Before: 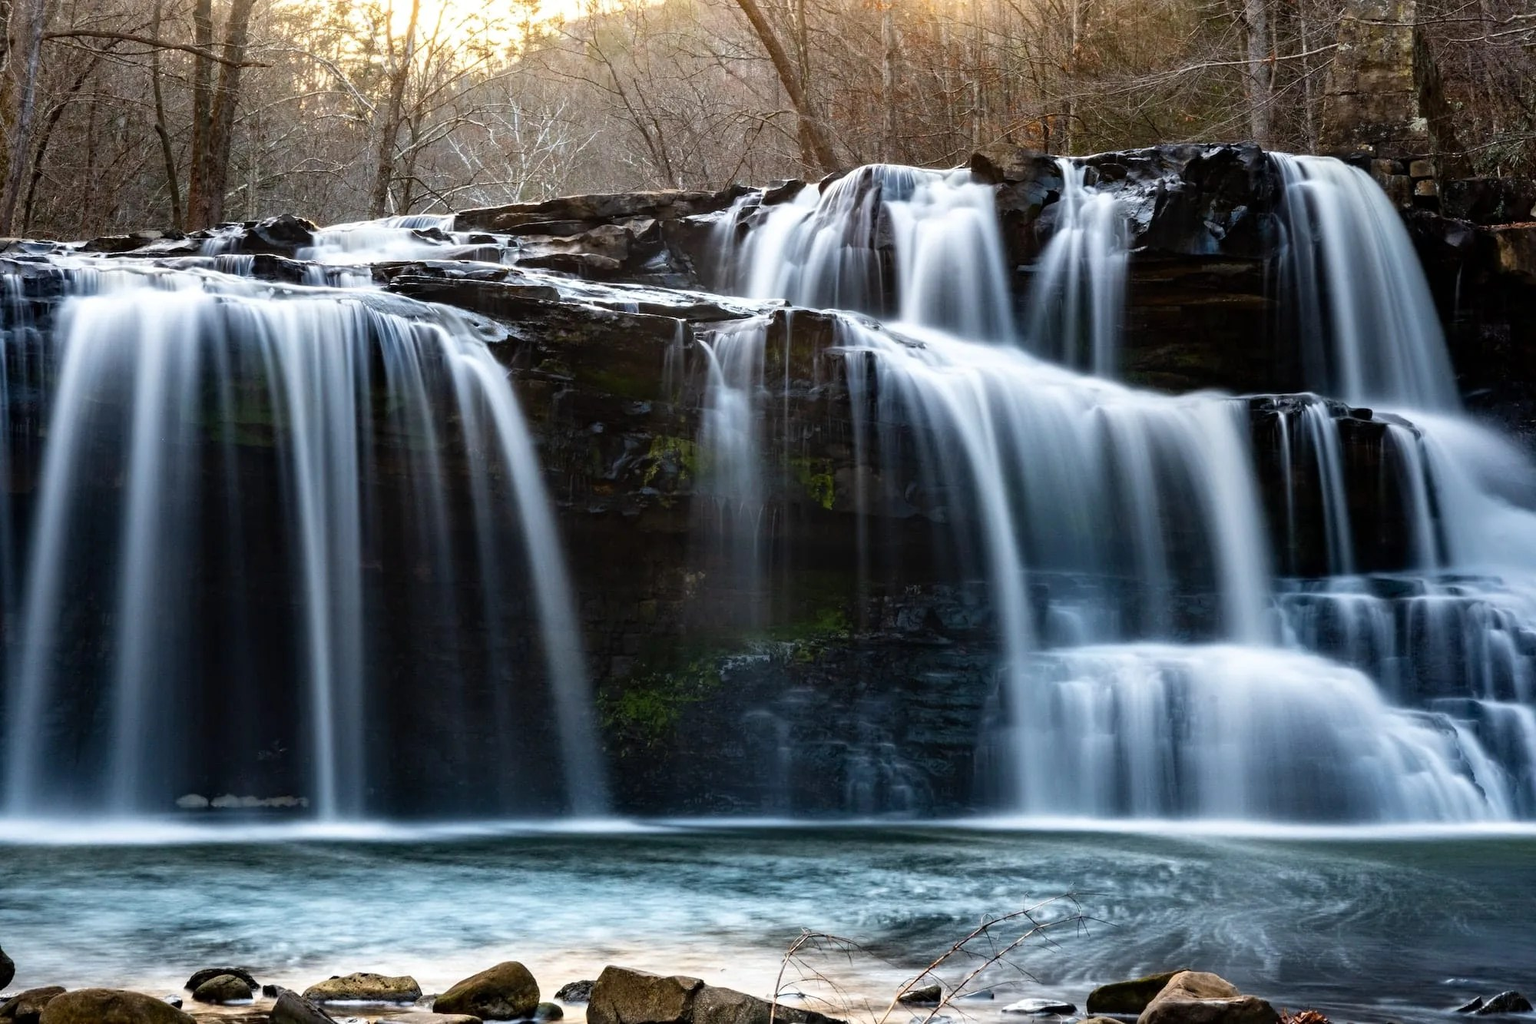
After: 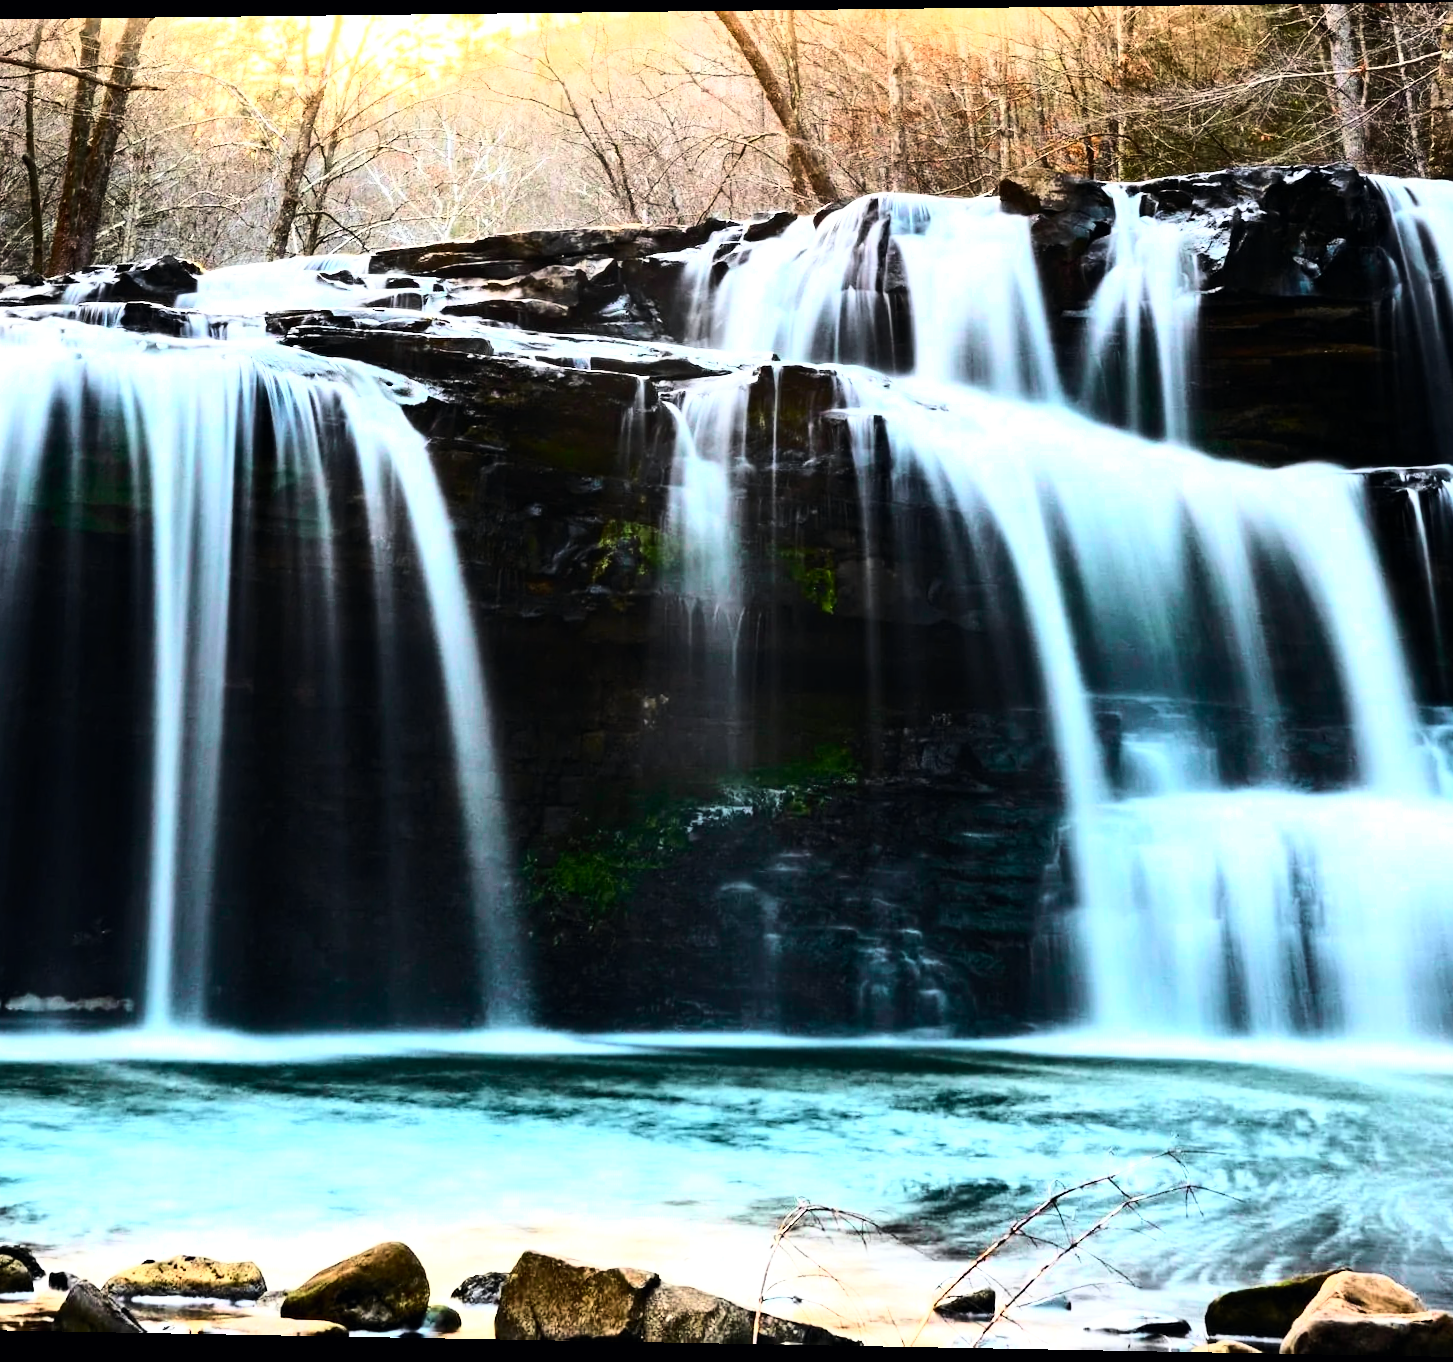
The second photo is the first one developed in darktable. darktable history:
tone curve: curves: ch0 [(0, 0) (0.051, 0.047) (0.102, 0.099) (0.232, 0.249) (0.462, 0.501) (0.698, 0.761) (0.908, 0.946) (1, 1)]; ch1 [(0, 0) (0.339, 0.298) (0.402, 0.363) (0.453, 0.413) (0.485, 0.469) (0.494, 0.493) (0.504, 0.501) (0.525, 0.533) (0.563, 0.591) (0.597, 0.631) (1, 1)]; ch2 [(0, 0) (0.48, 0.48) (0.504, 0.5) (0.539, 0.554) (0.59, 0.628) (0.642, 0.682) (0.824, 0.815) (1, 1)], color space Lab, independent channels, preserve colors none
tone equalizer: -8 EV -0.75 EV, -7 EV -0.7 EV, -6 EV -0.6 EV, -5 EV -0.4 EV, -3 EV 0.4 EV, -2 EV 0.6 EV, -1 EV 0.7 EV, +0 EV 0.75 EV, edges refinement/feathering 500, mask exposure compensation -1.57 EV, preserve details no
rotate and perspective: rotation 0.128°, lens shift (vertical) -0.181, lens shift (horizontal) -0.044, shear 0.001, automatic cropping off
base curve: curves: ch0 [(0, 0) (0.032, 0.037) (0.105, 0.228) (0.435, 0.76) (0.856, 0.983) (1, 1)]
crop and rotate: left 14.436%, right 18.898%
